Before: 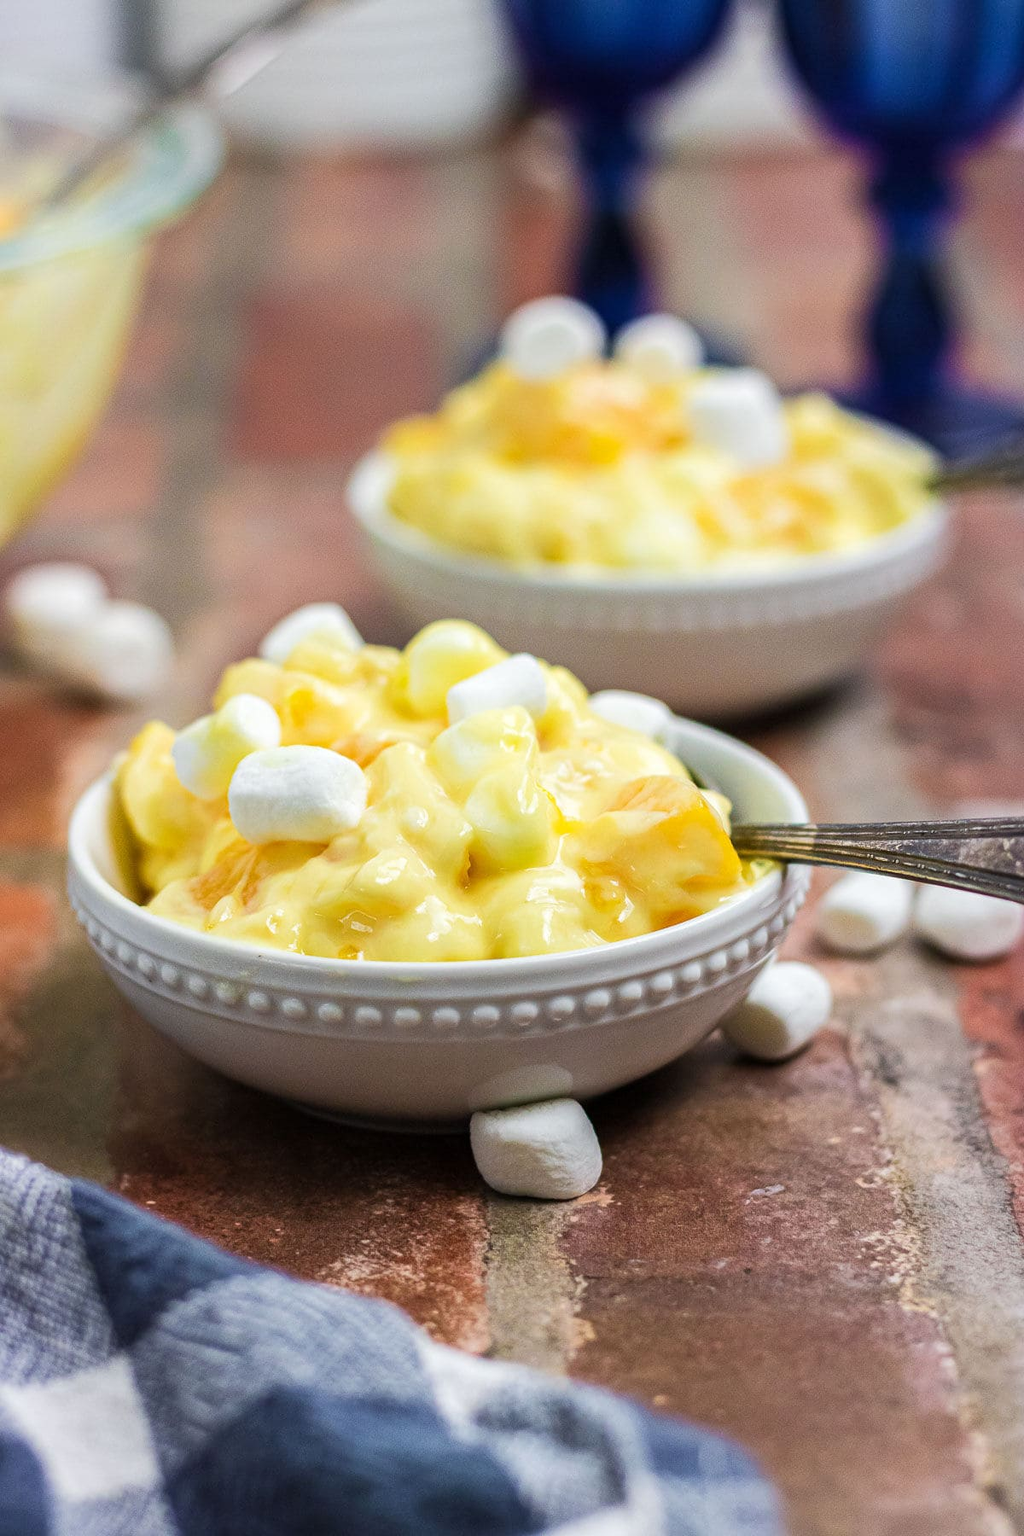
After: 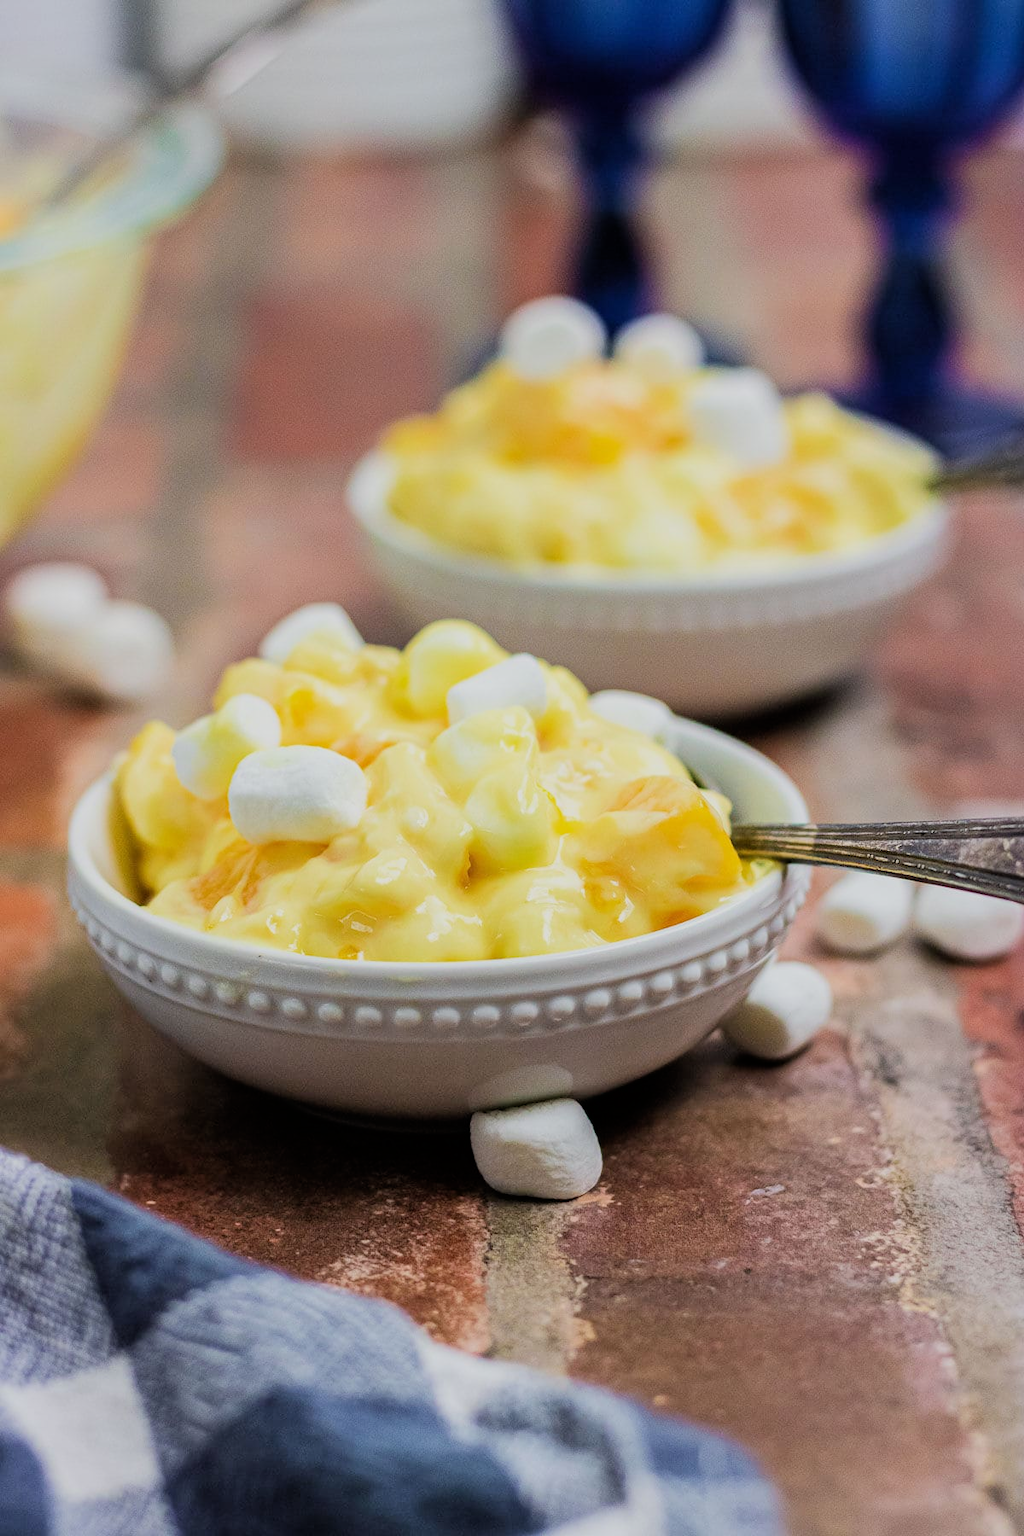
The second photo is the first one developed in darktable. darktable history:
filmic rgb: black relative exposure -7.98 EV, white relative exposure 4.06 EV, hardness 4.1, color science v6 (2022)
